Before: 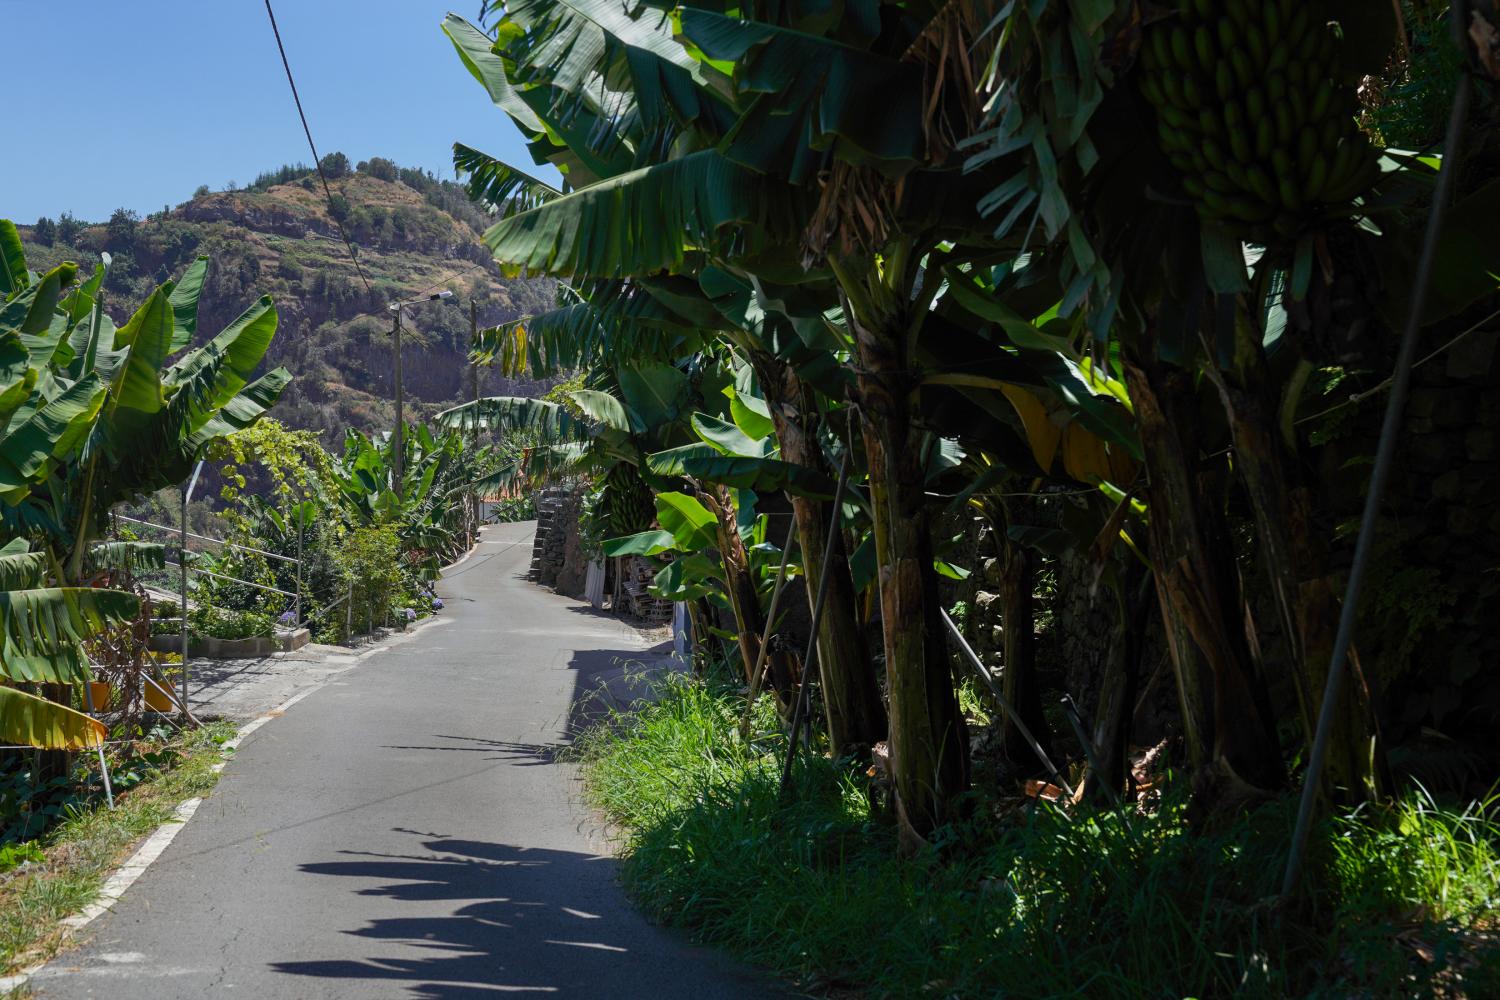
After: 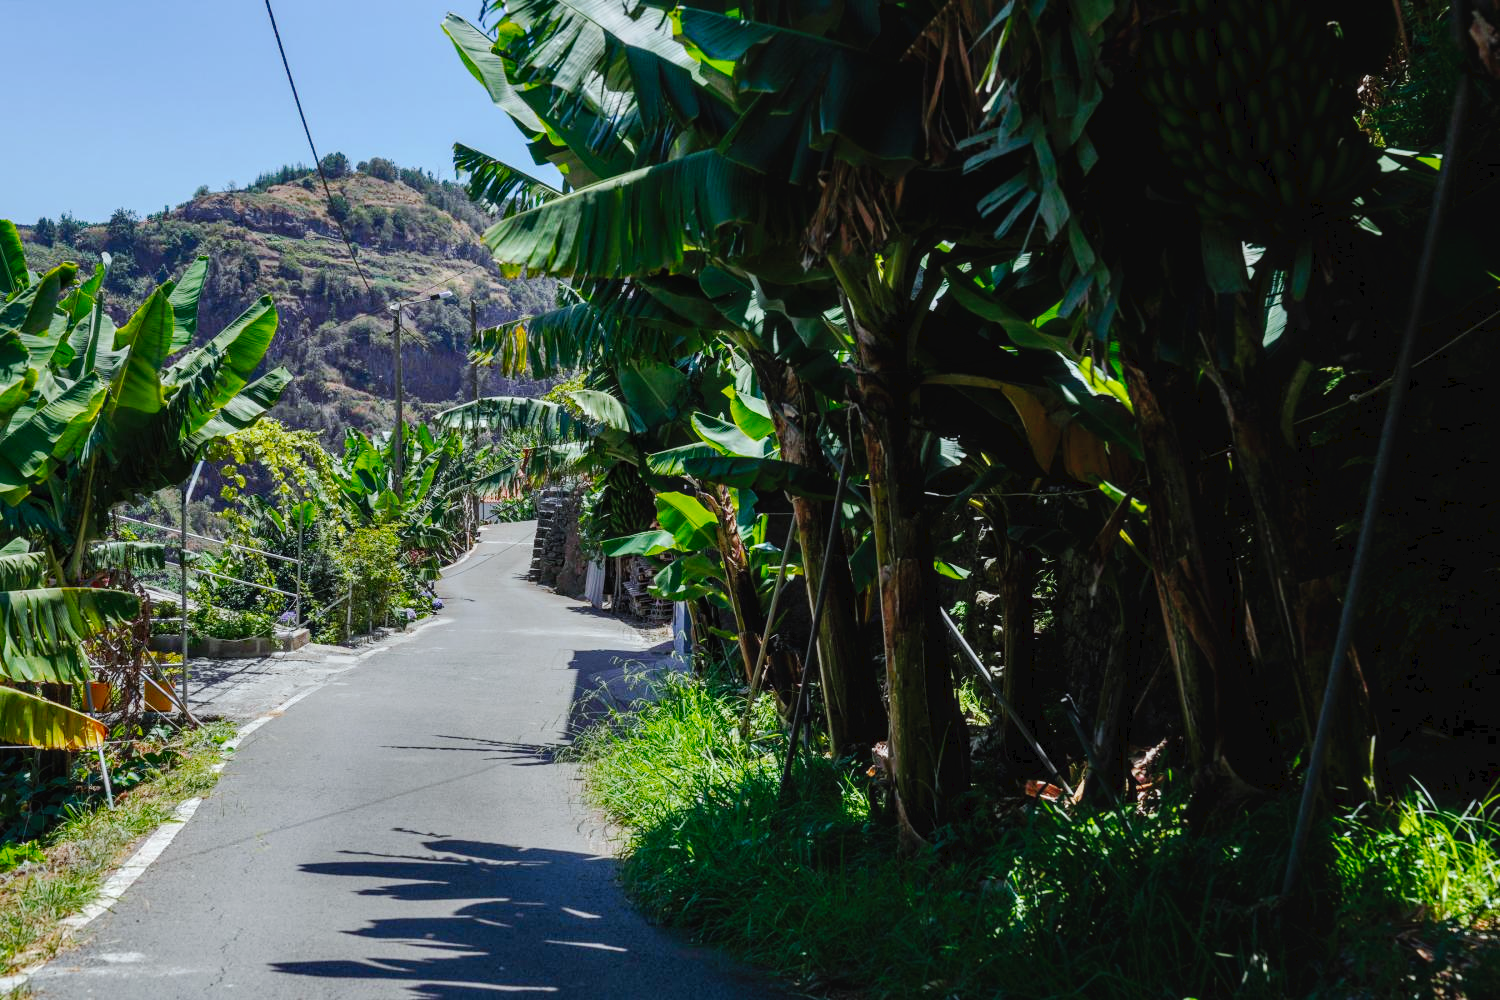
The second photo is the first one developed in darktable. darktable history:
local contrast: on, module defaults
tone curve: curves: ch0 [(0, 0) (0.003, 0.035) (0.011, 0.035) (0.025, 0.035) (0.044, 0.046) (0.069, 0.063) (0.1, 0.084) (0.136, 0.123) (0.177, 0.174) (0.224, 0.232) (0.277, 0.304) (0.335, 0.387) (0.399, 0.476) (0.468, 0.566) (0.543, 0.639) (0.623, 0.714) (0.709, 0.776) (0.801, 0.851) (0.898, 0.921) (1, 1)], preserve colors none
color calibration: output R [0.946, 0.065, -0.013, 0], output G [-0.246, 1.264, -0.017, 0], output B [0.046, -0.098, 1.05, 0], illuminant custom, x 0.344, y 0.359, temperature 5045.54 K
white balance: red 0.967, blue 1.049
